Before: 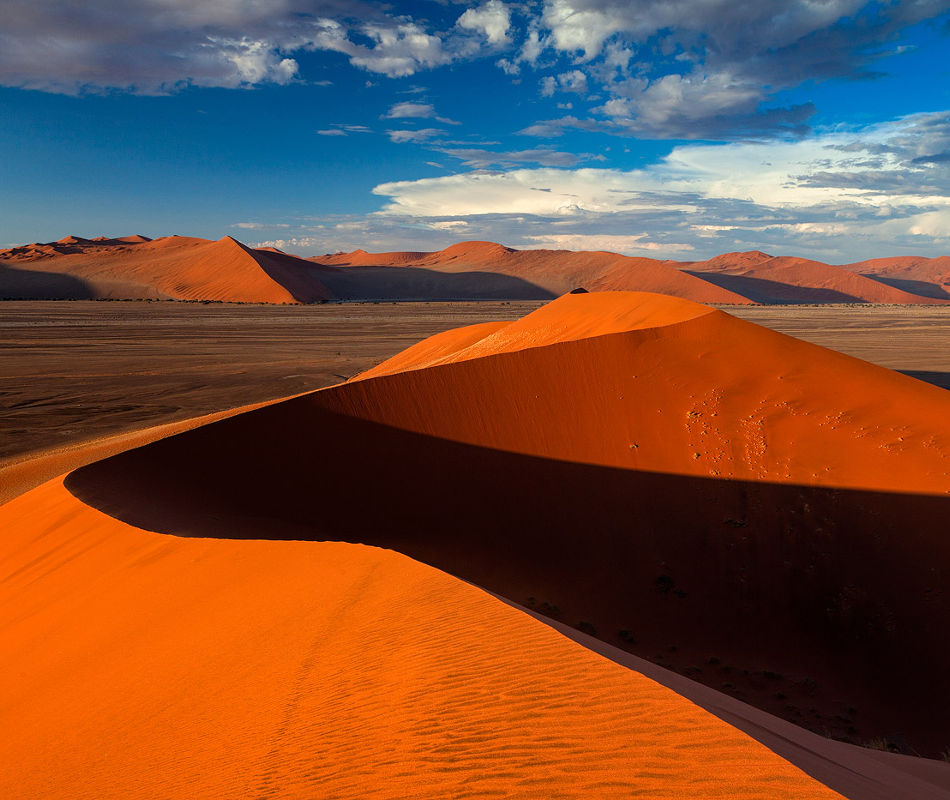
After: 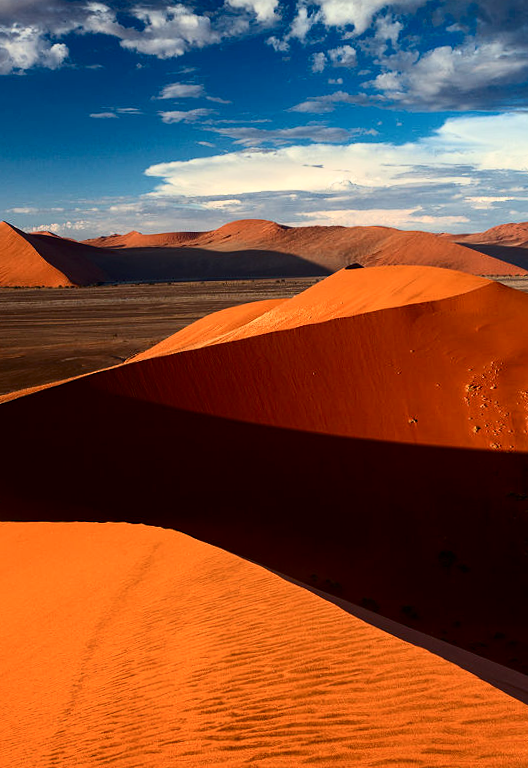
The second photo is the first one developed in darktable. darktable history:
crop and rotate: left 22.516%, right 21.234%
contrast brightness saturation: contrast 0.28
rotate and perspective: rotation -1.32°, lens shift (horizontal) -0.031, crop left 0.015, crop right 0.985, crop top 0.047, crop bottom 0.982
